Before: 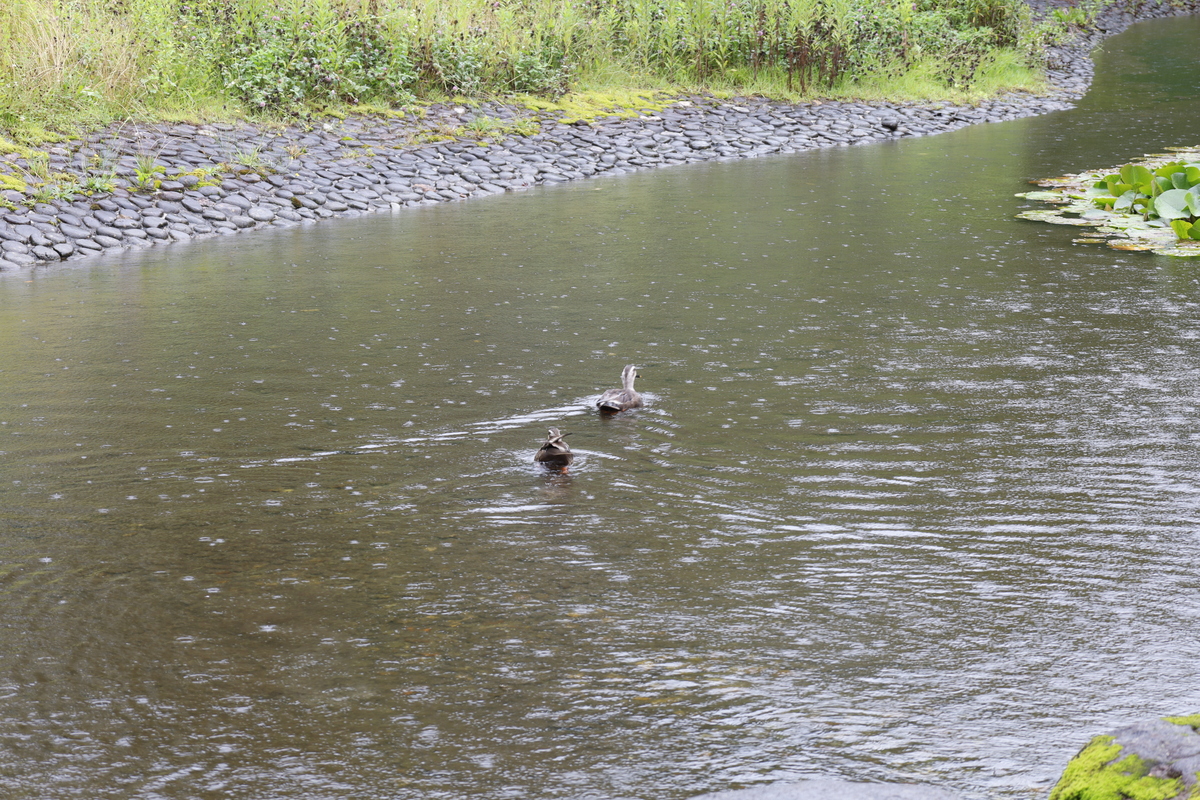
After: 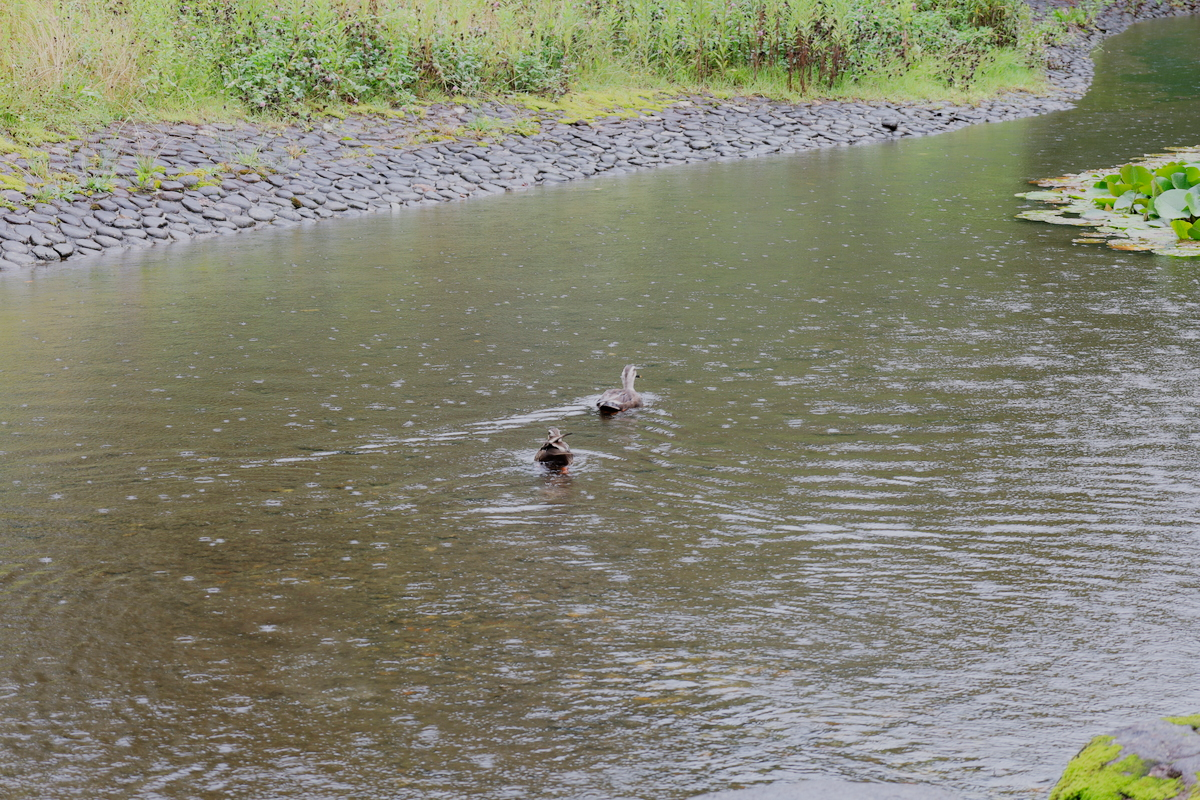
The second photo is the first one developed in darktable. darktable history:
tone equalizer: on, module defaults
filmic rgb: black relative exposure -7.15 EV, white relative exposure 5.36 EV, hardness 3.02
